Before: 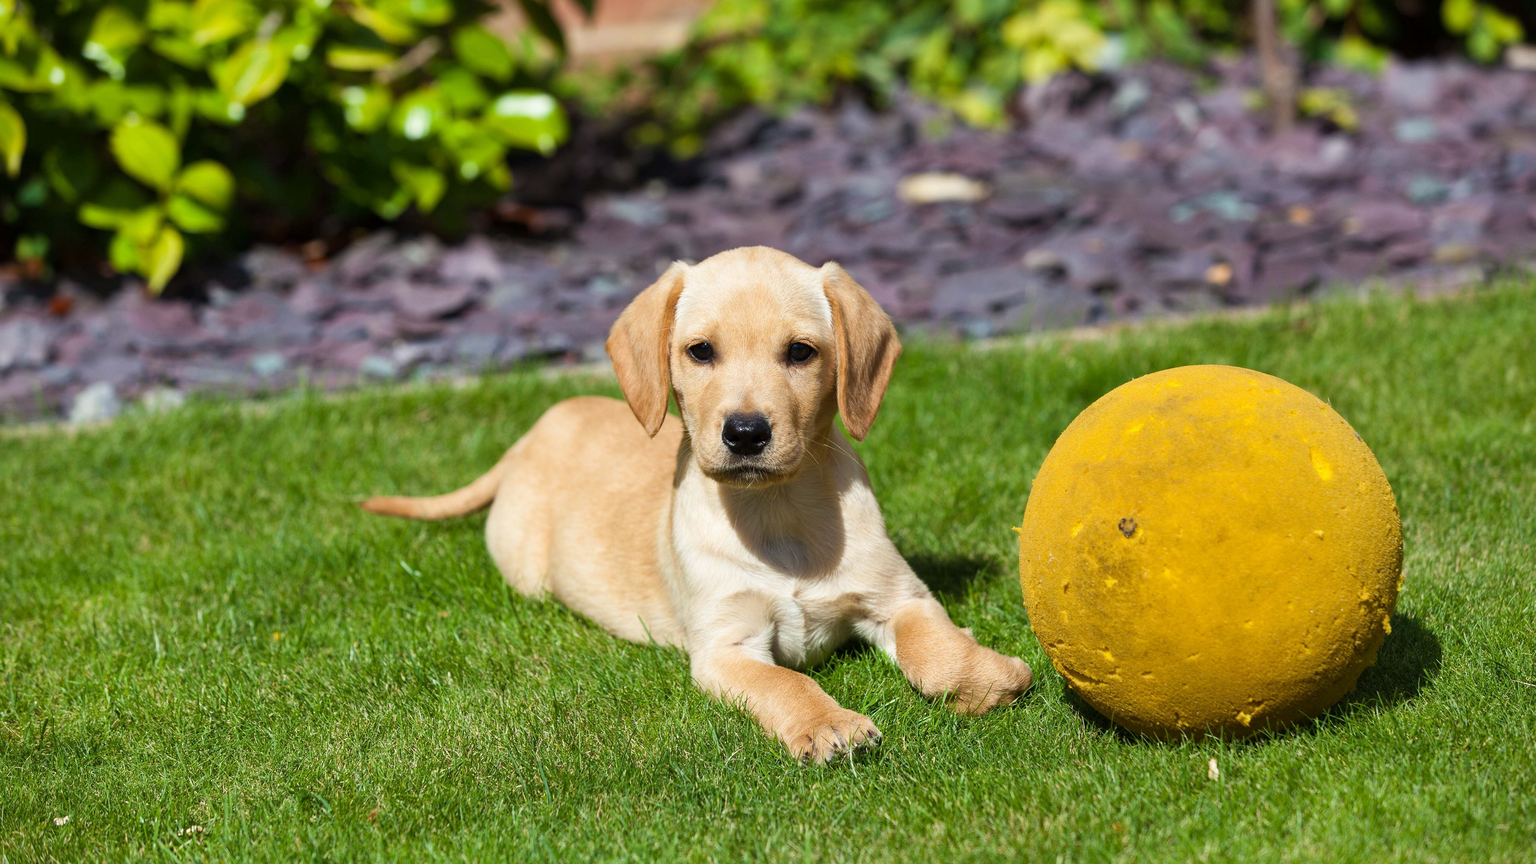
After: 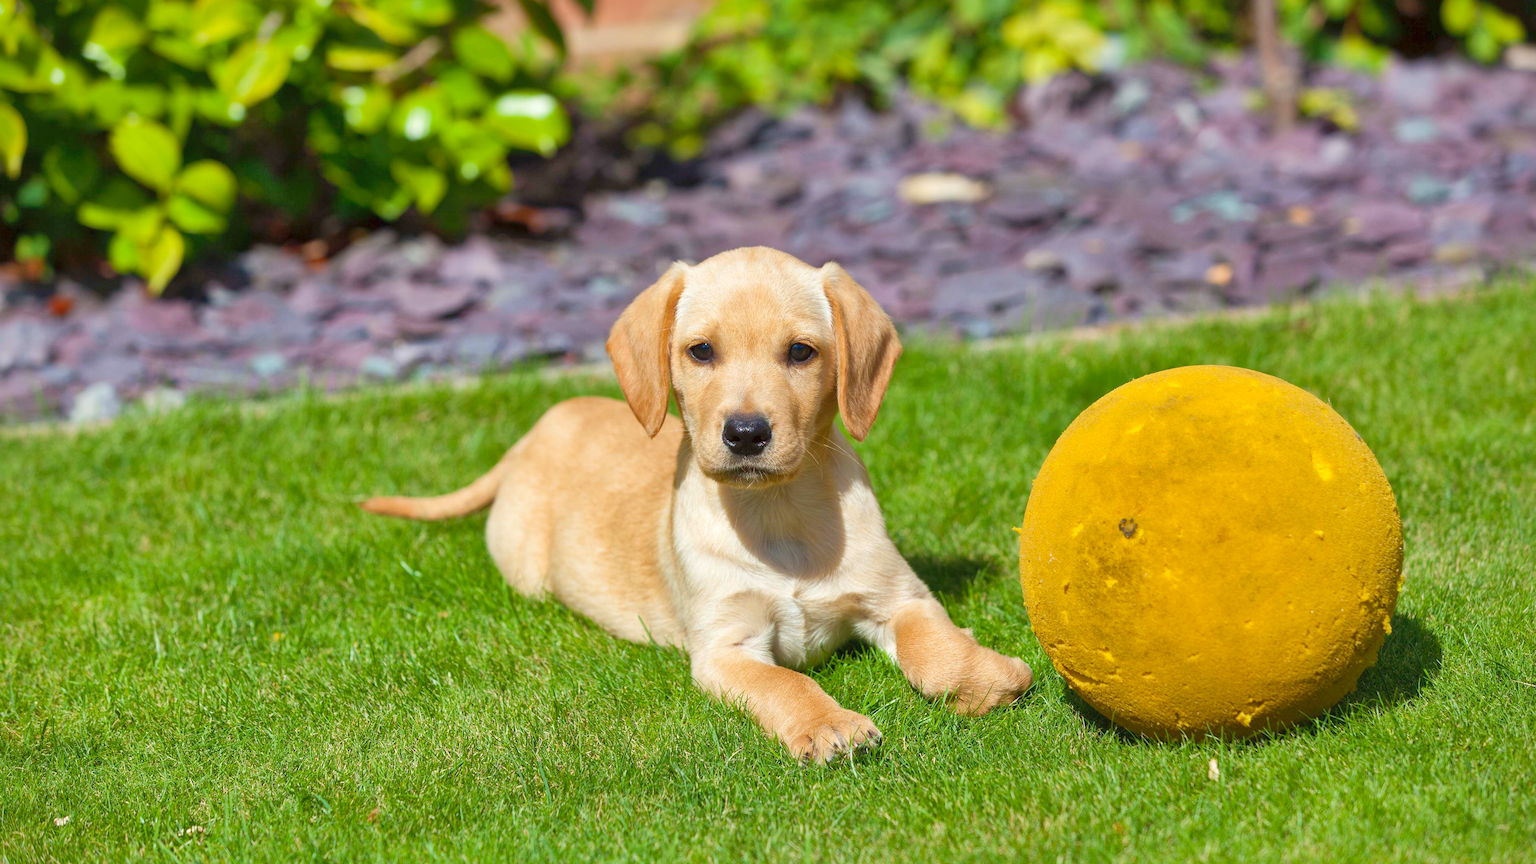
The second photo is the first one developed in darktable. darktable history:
shadows and highlights: on, module defaults
levels: levels [0, 0.43, 0.984]
